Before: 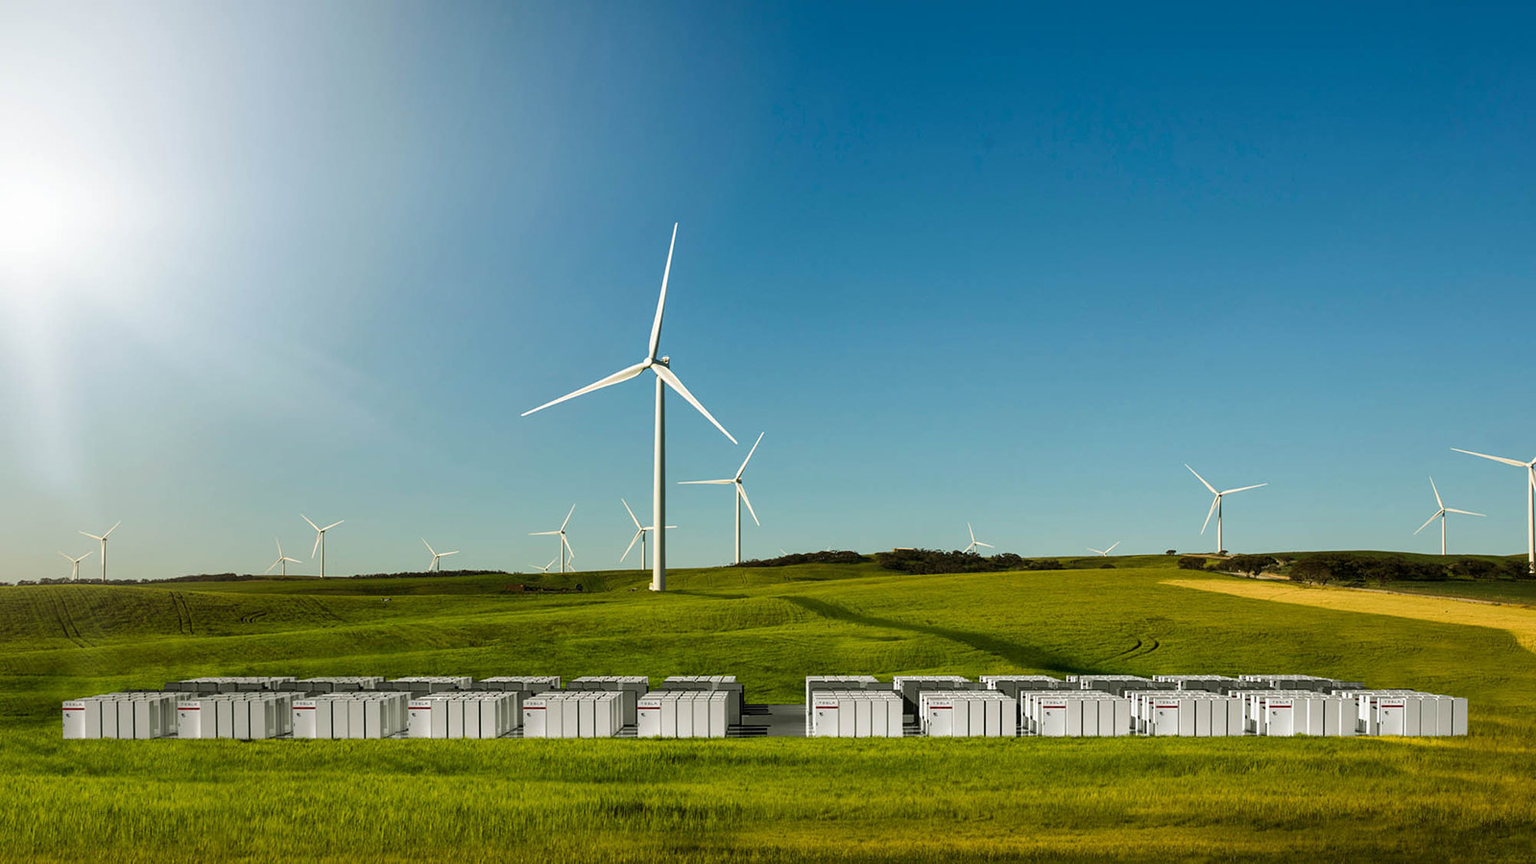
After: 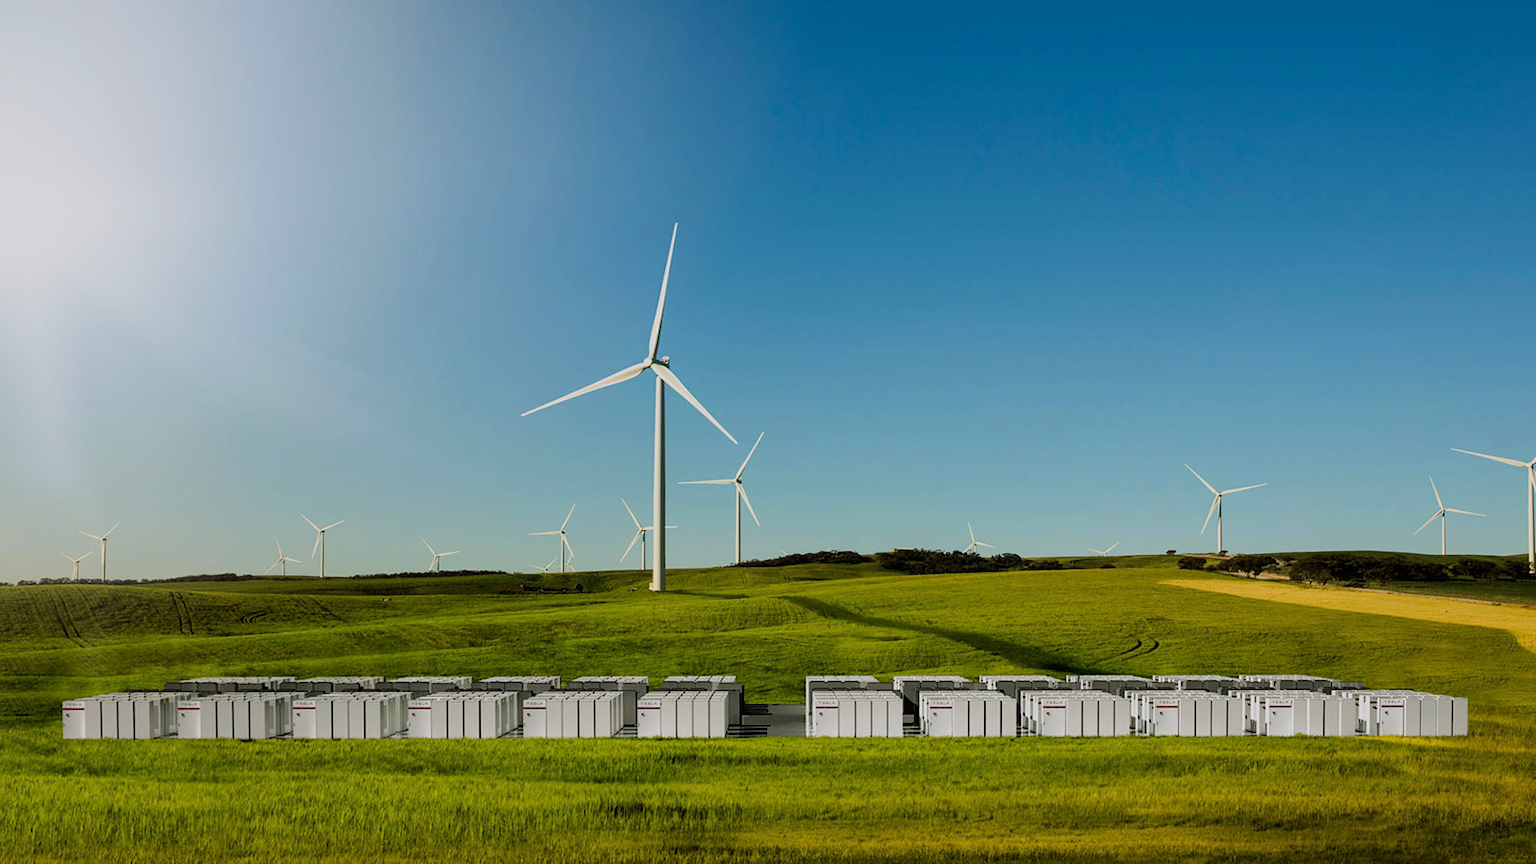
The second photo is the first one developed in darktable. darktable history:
filmic rgb: black relative exposure -7.82 EV, white relative exposure 4.29 EV, hardness 3.86, color science v6 (2022)
white balance: red 1.004, blue 1.024
